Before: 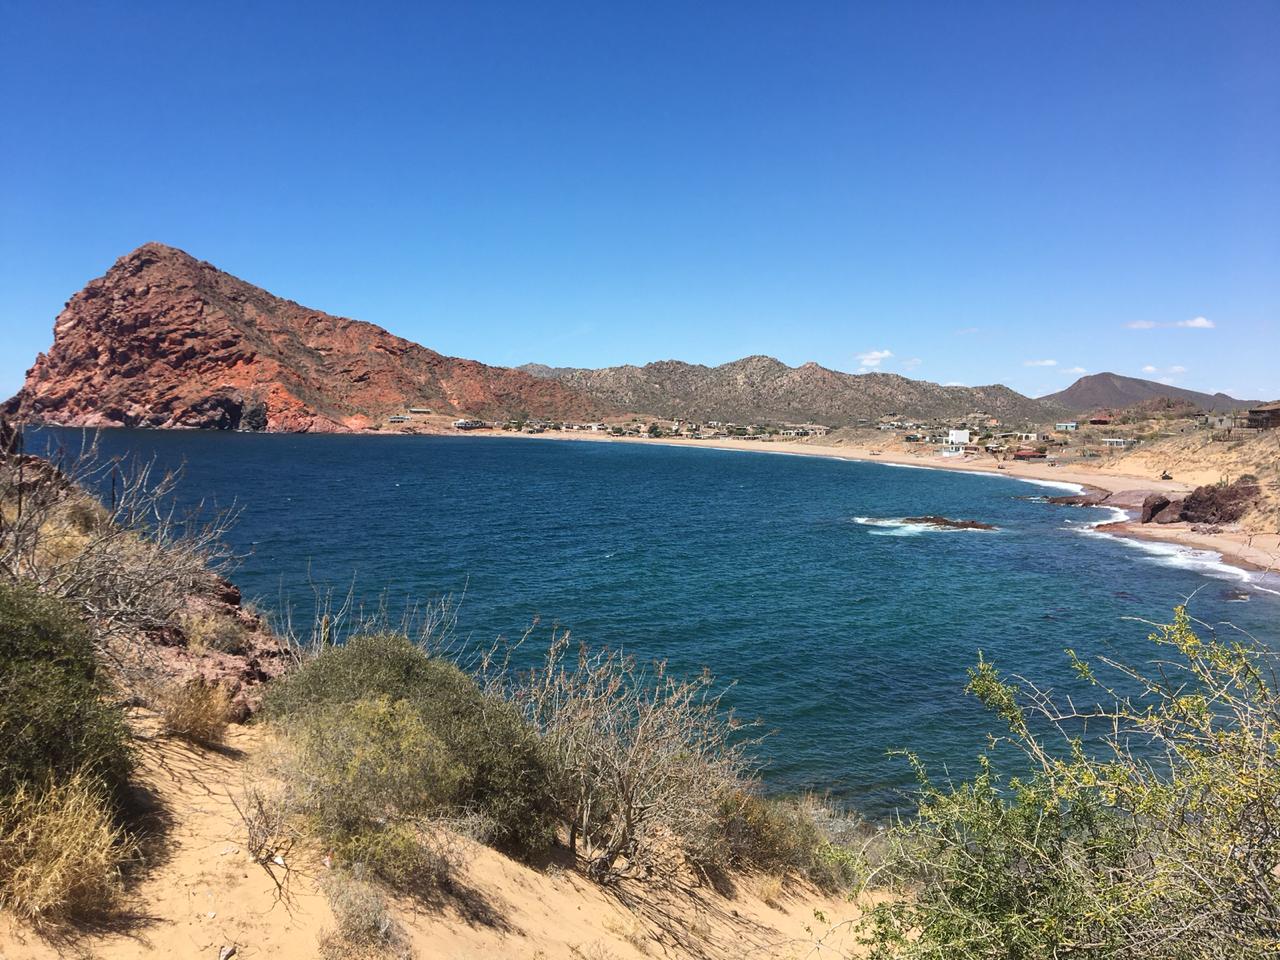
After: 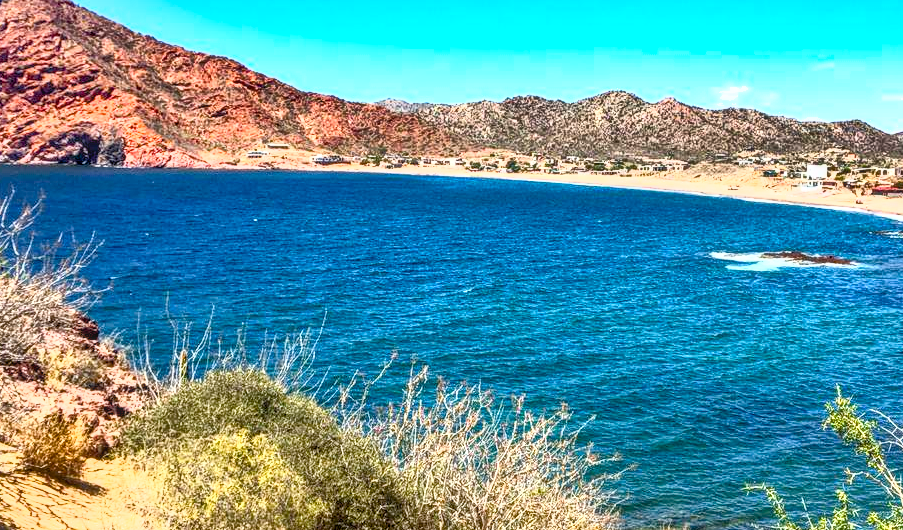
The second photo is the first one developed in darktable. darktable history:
shadows and highlights: shadows 24.46, highlights -77.6, soften with gaussian
base curve: curves: ch0 [(0, 0) (0.495, 0.917) (1, 1)]
crop: left 11.135%, top 27.628%, right 18.285%, bottom 17.125%
color balance rgb: highlights gain › luminance 14.475%, perceptual saturation grading › global saturation 20%, perceptual saturation grading › highlights -25.11%, perceptual saturation grading › shadows 25.193%, global vibrance 20%
contrast brightness saturation: contrast 0.1, brightness 0.014, saturation 0.024
local contrast: highlights 4%, shadows 0%, detail 134%
exposure: black level correction 0.007, exposure 0.157 EV, compensate highlight preservation false
